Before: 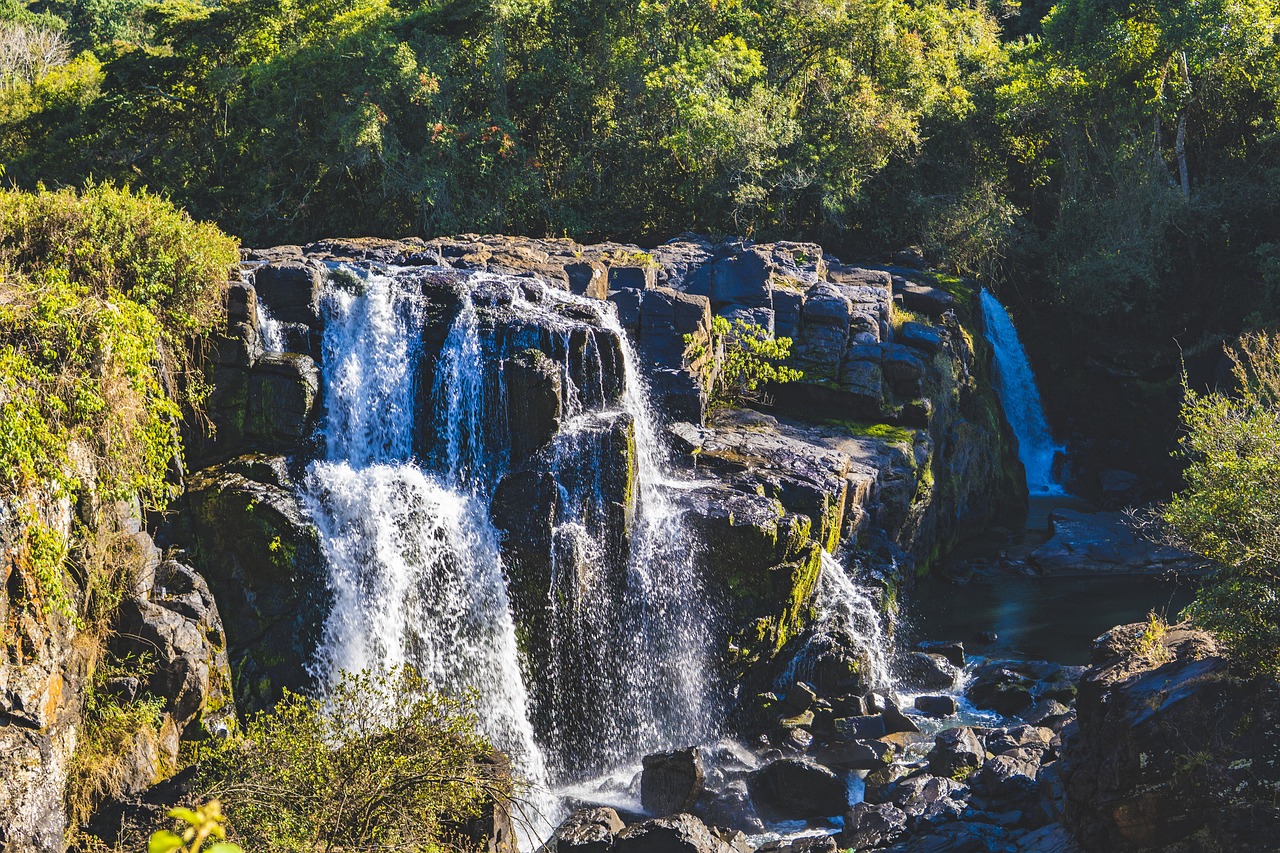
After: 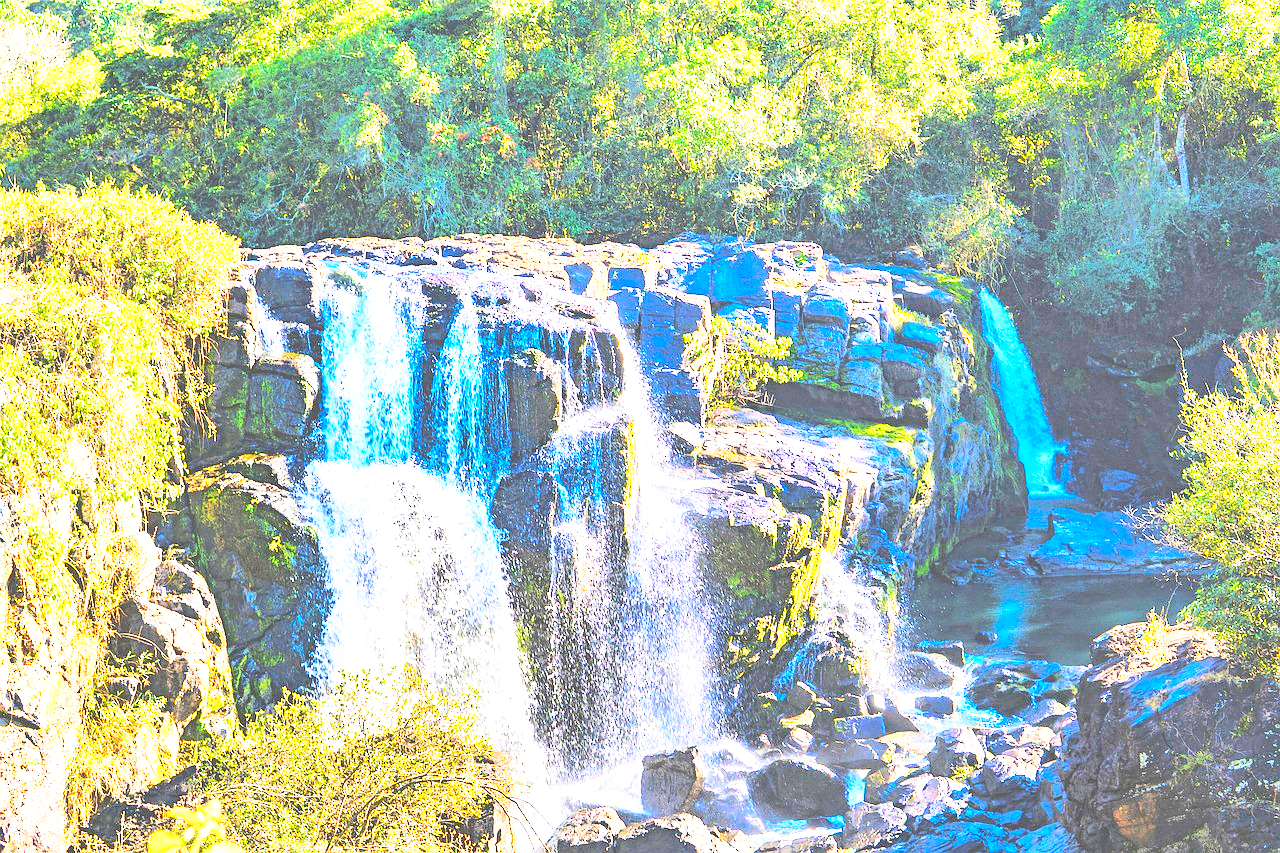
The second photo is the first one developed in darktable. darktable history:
base curve: curves: ch0 [(0, 0) (0.007, 0.004) (0.027, 0.03) (0.046, 0.07) (0.207, 0.54) (0.442, 0.872) (0.673, 0.972) (1, 1)], preserve colors none
exposure: black level correction 0, exposure 1.1 EV, compensate highlight preservation false
tone curve: curves: ch0 [(0, 0.026) (0.146, 0.158) (0.272, 0.34) (0.453, 0.627) (0.687, 0.829) (1, 1)], color space Lab, linked channels, preserve colors none
contrast brightness saturation: brightness 0.09, saturation 0.19
